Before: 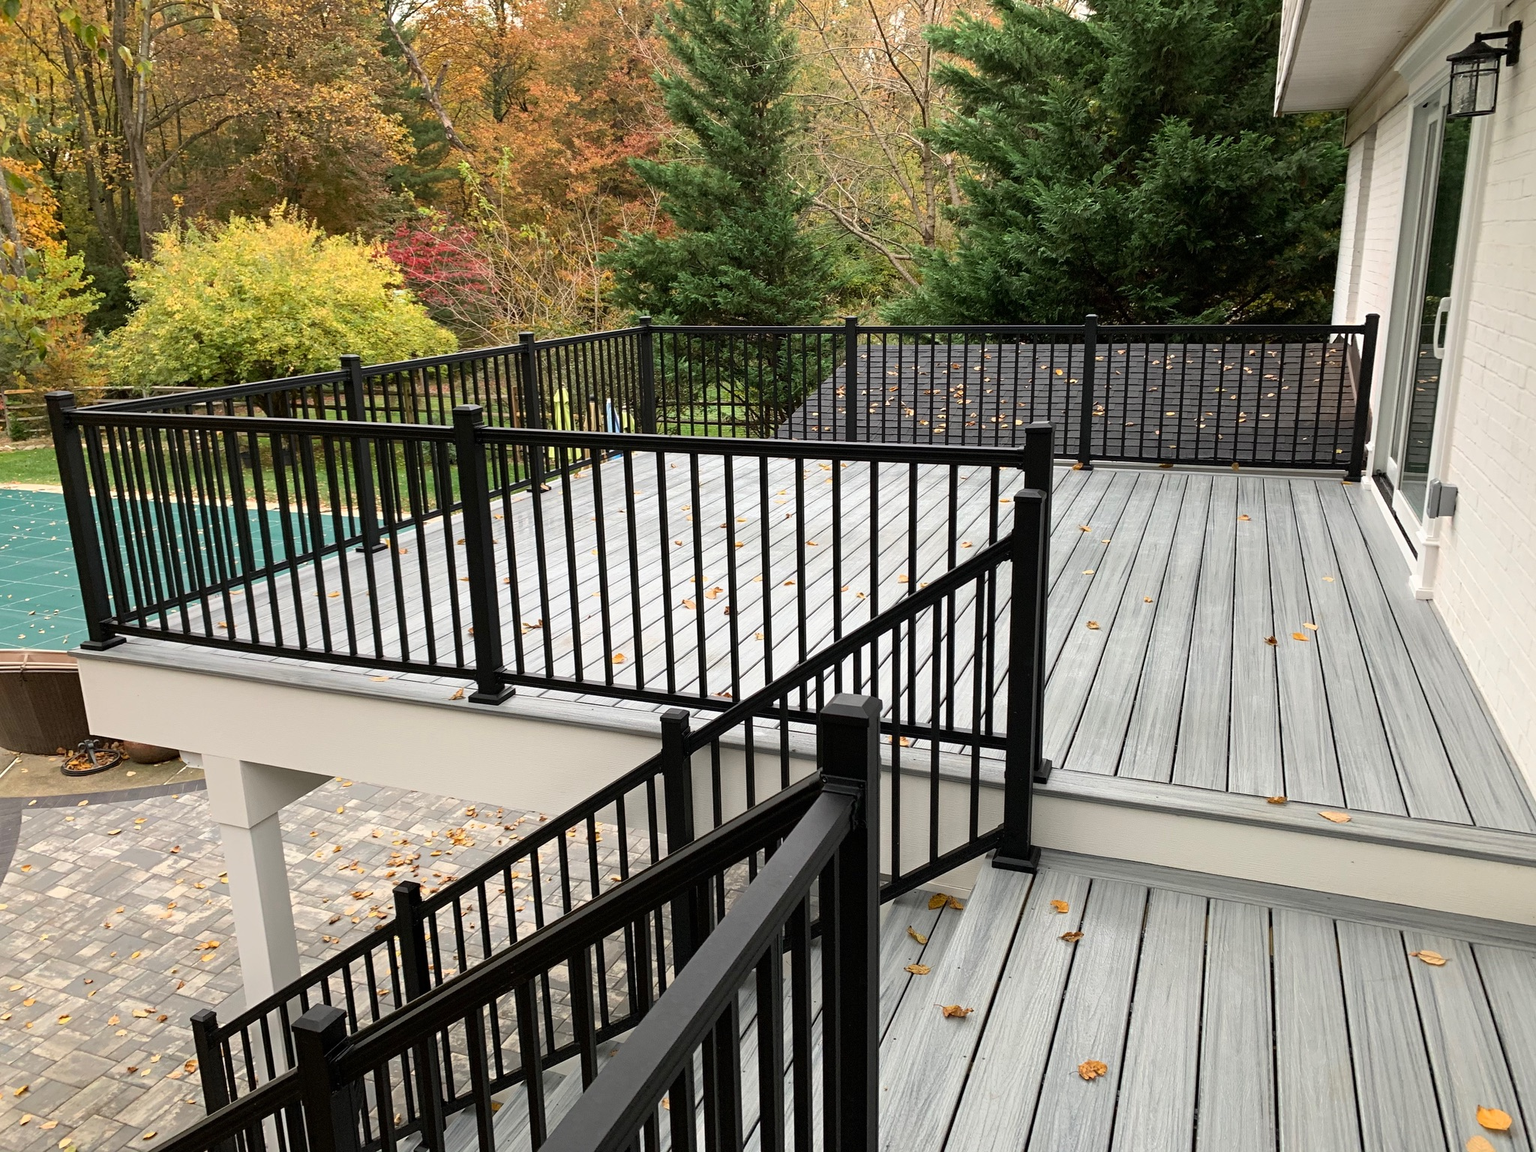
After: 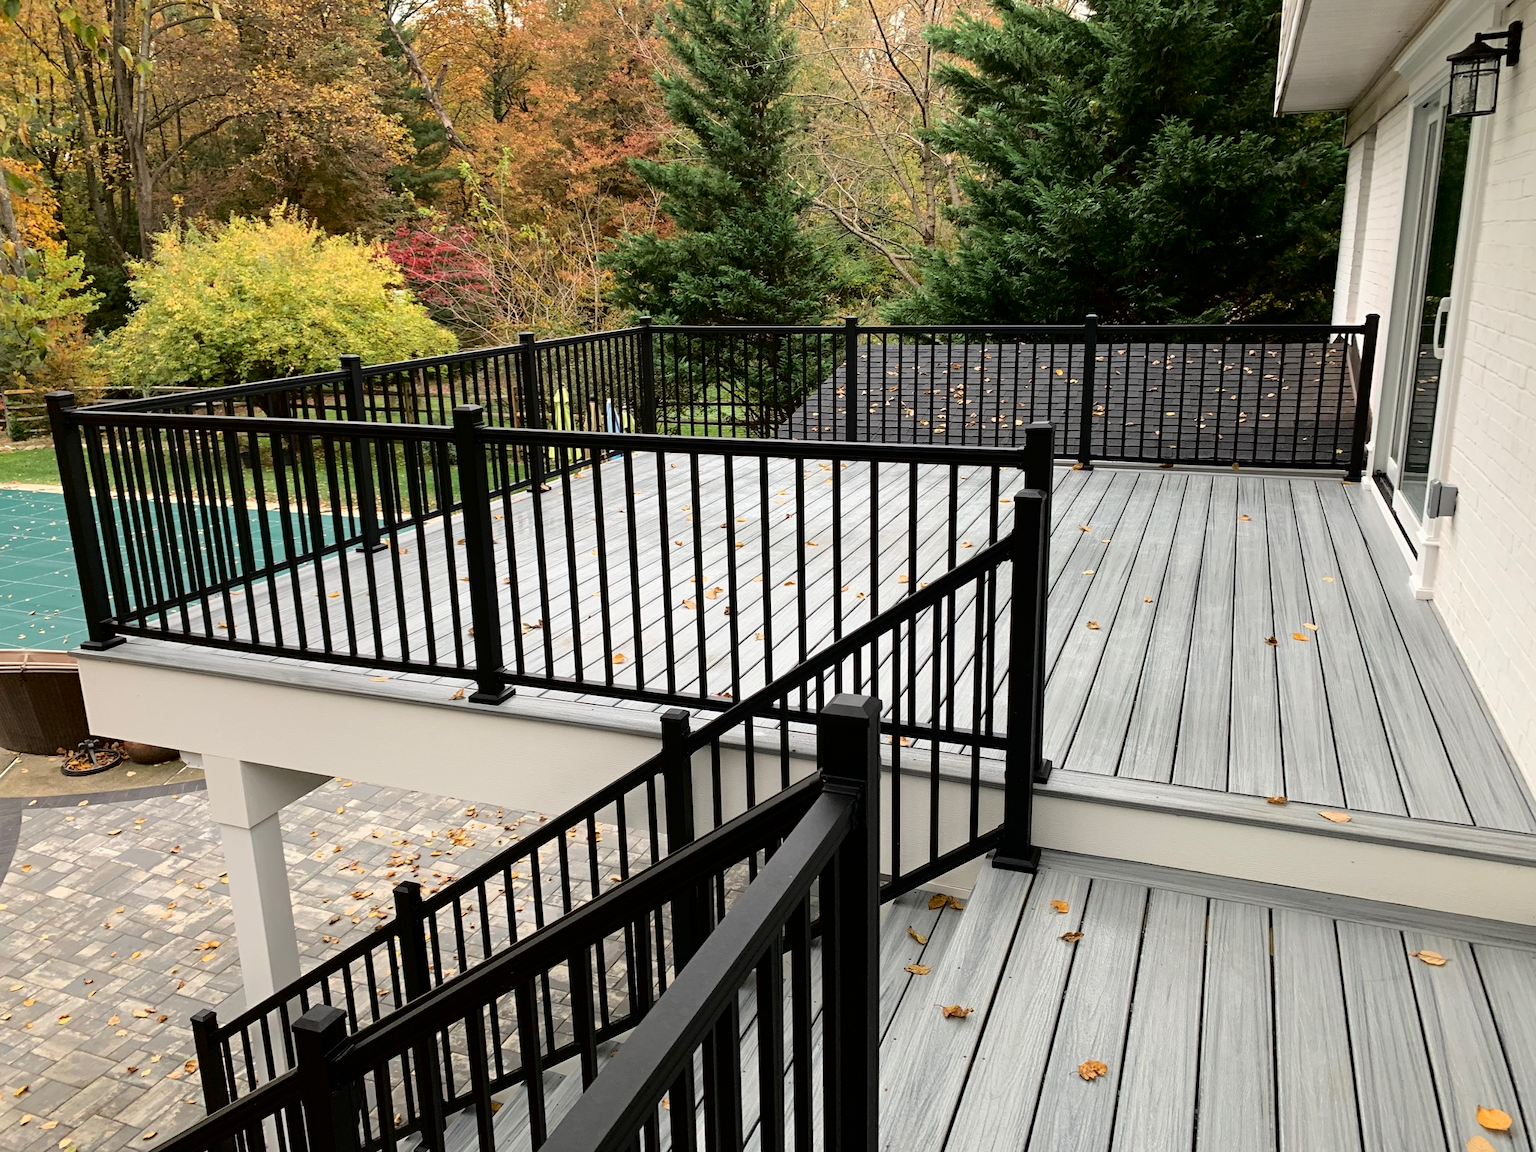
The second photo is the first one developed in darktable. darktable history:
fill light: exposure -2 EV, width 8.6
color balance rgb: global vibrance 1%, saturation formula JzAzBz (2021)
